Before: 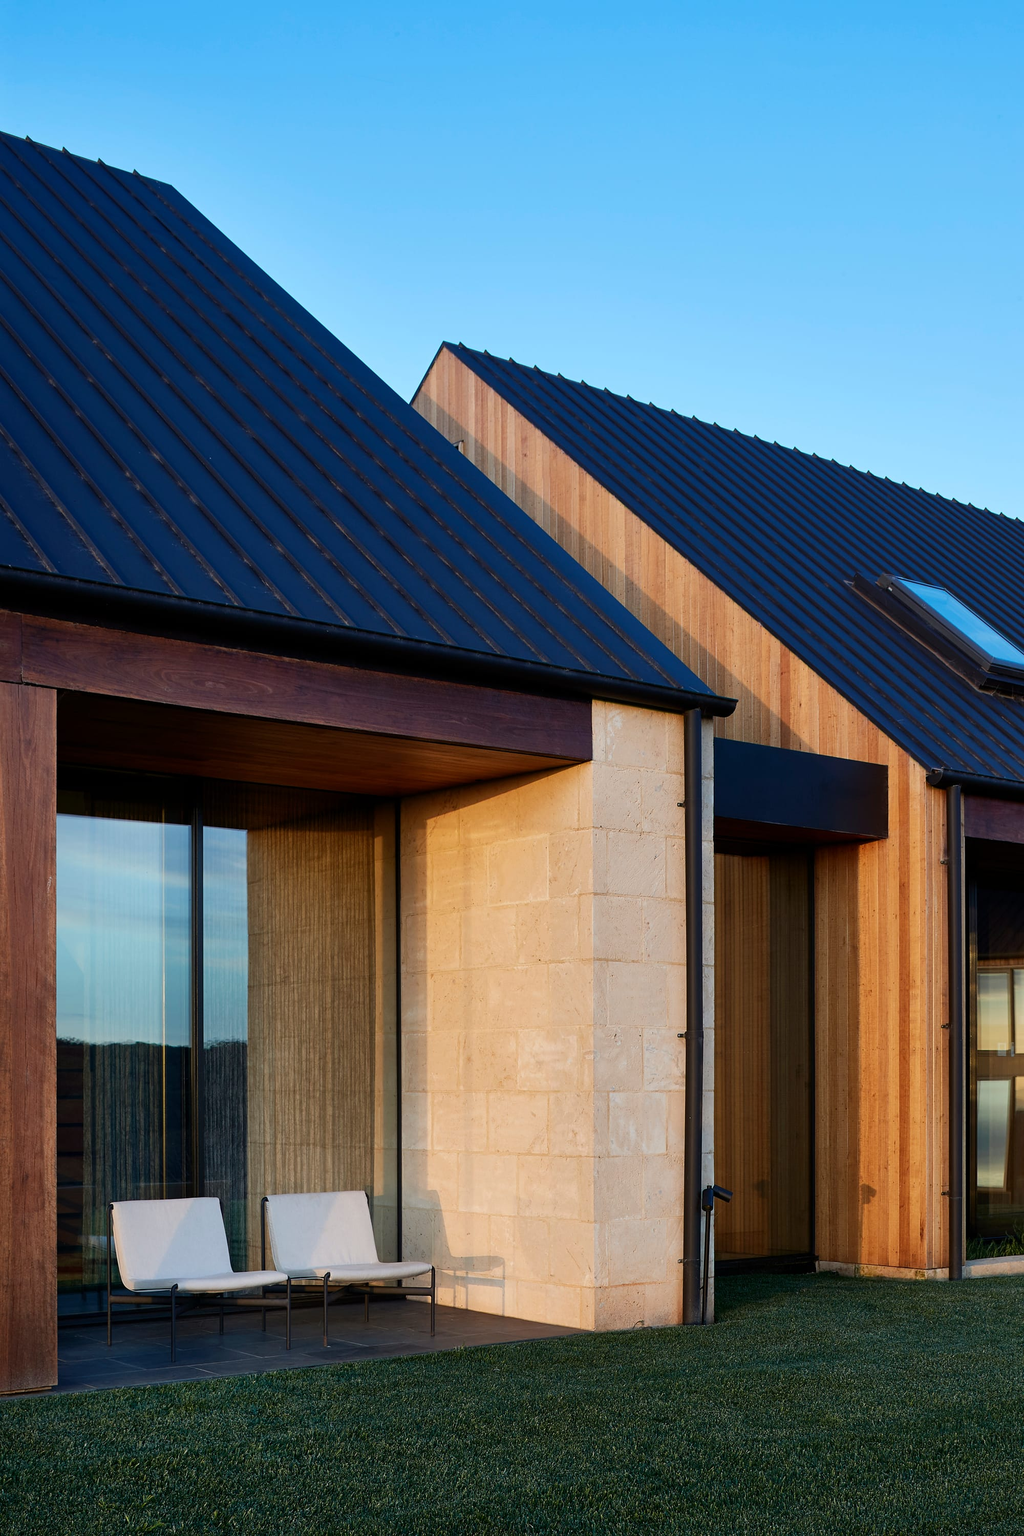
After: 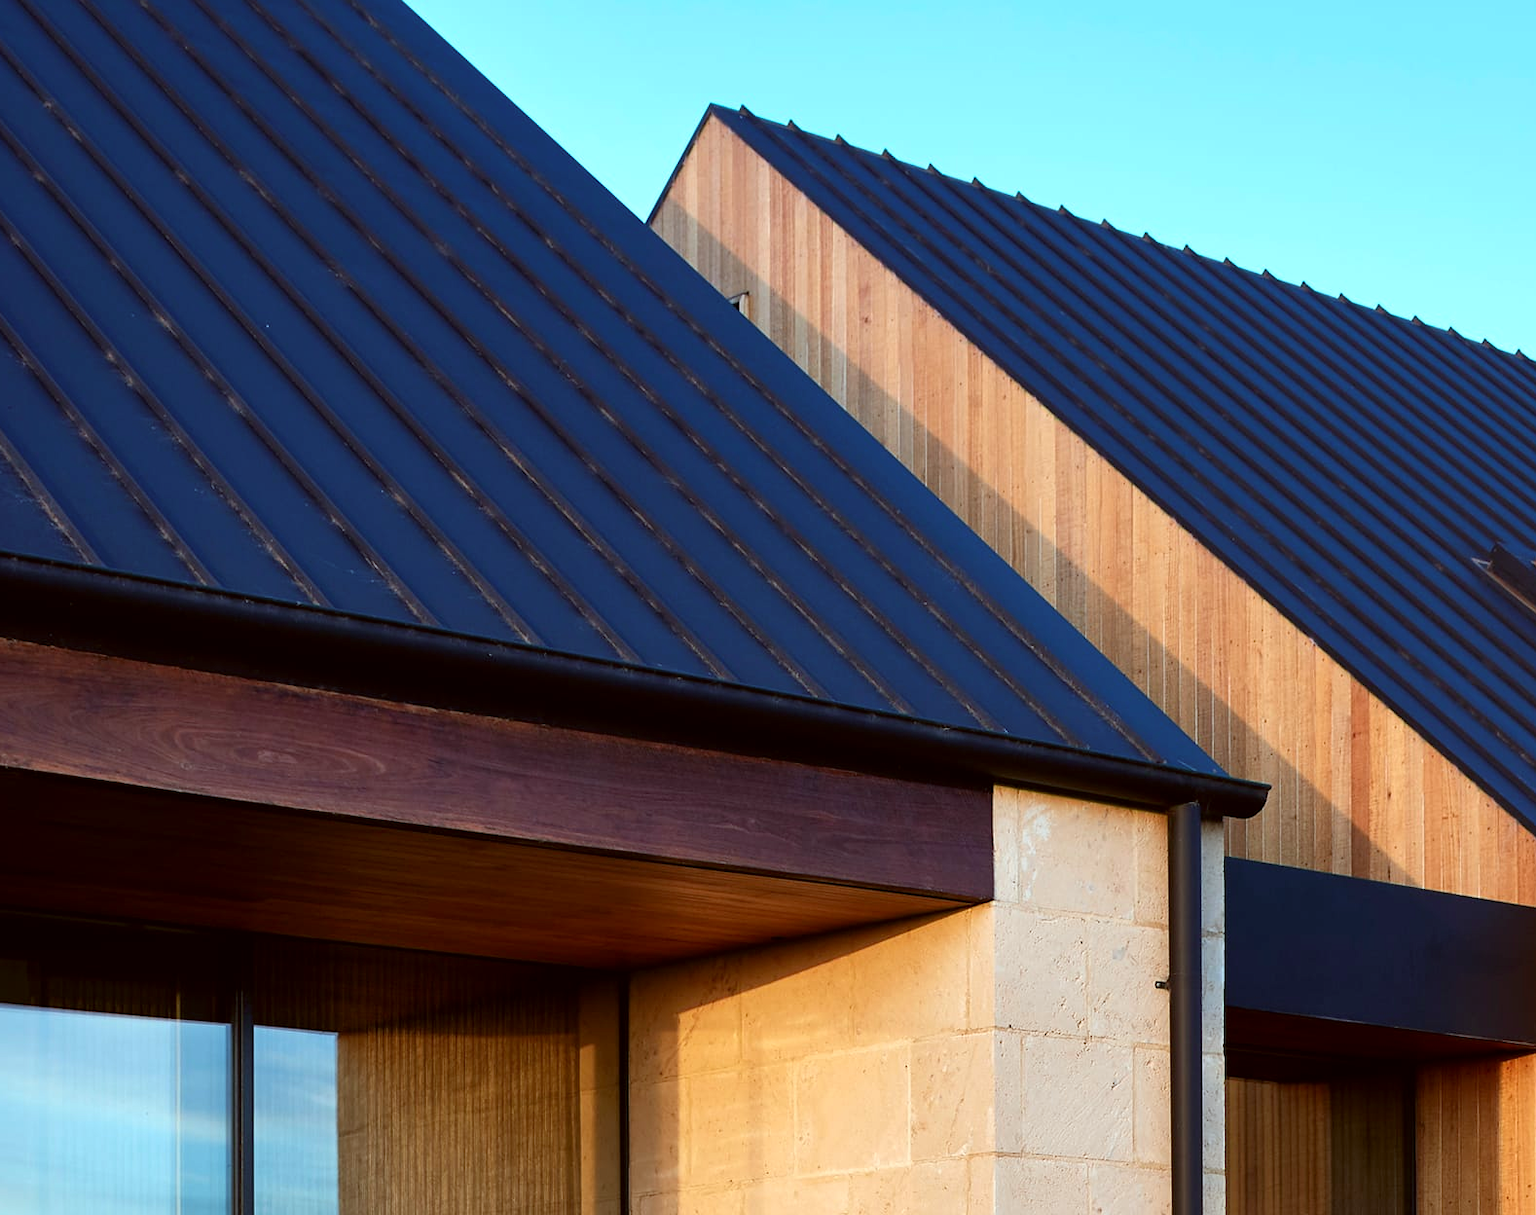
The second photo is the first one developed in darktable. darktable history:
crop: left 6.817%, top 18.689%, right 14.28%, bottom 39.67%
color correction: highlights a* -4.9, highlights b* -4.15, shadows a* 3.72, shadows b* 4.52
exposure: exposure 0.45 EV, compensate highlight preservation false
